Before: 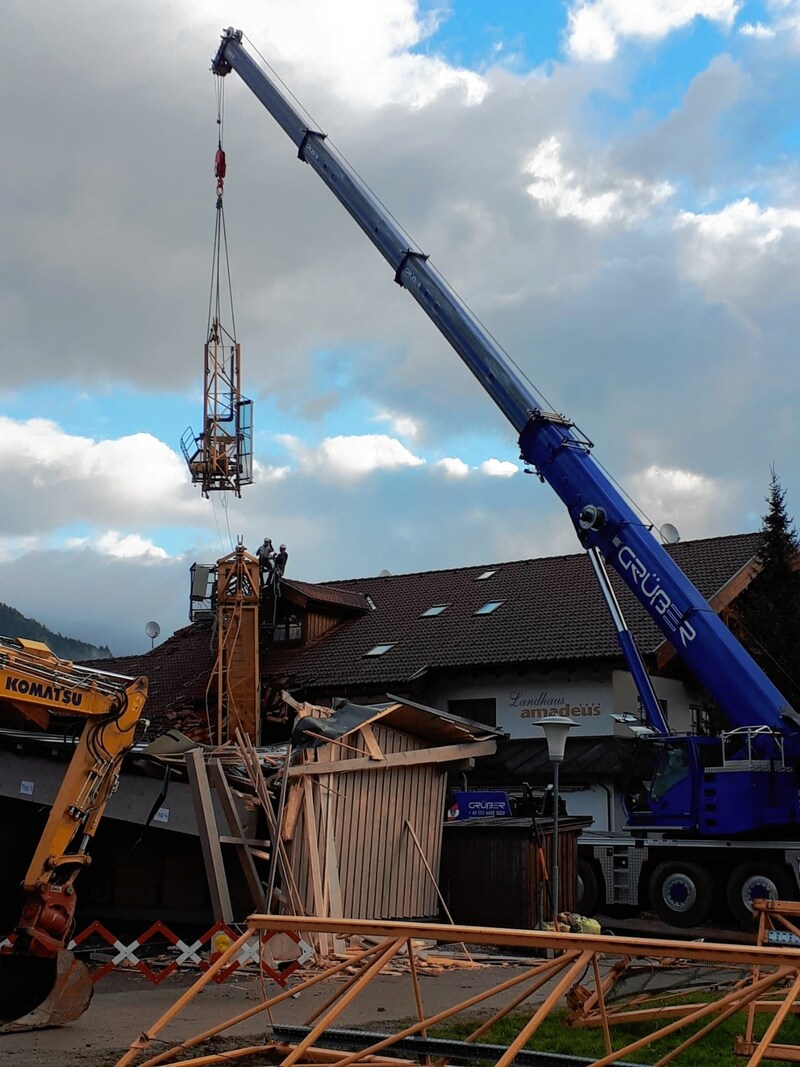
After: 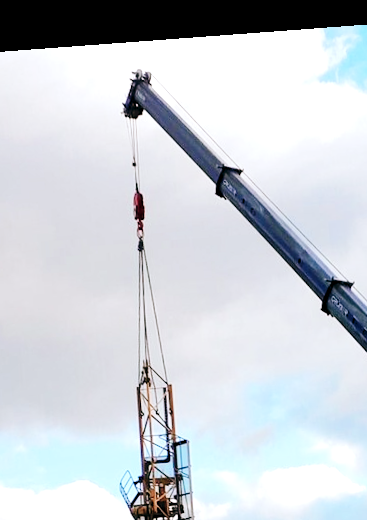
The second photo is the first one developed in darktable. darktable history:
crop and rotate: left 10.817%, top 0.062%, right 47.194%, bottom 53.626%
color balance: lift [1, 0.994, 1.002, 1.006], gamma [0.957, 1.081, 1.016, 0.919], gain [0.97, 0.972, 1.01, 1.028], input saturation 91.06%, output saturation 79.8%
exposure: black level correction 0, exposure 0.7 EV, compensate exposure bias true, compensate highlight preservation false
rotate and perspective: rotation -4.25°, automatic cropping off
color balance rgb: shadows lift › chroma 2%, shadows lift › hue 217.2°, power › chroma 0.25%, power › hue 60°, highlights gain › chroma 1.5%, highlights gain › hue 309.6°, global offset › luminance -0.5%, perceptual saturation grading › global saturation 15%, global vibrance 20%
base curve: curves: ch0 [(0, 0) (0.036, 0.025) (0.121, 0.166) (0.206, 0.329) (0.605, 0.79) (1, 1)], preserve colors none
